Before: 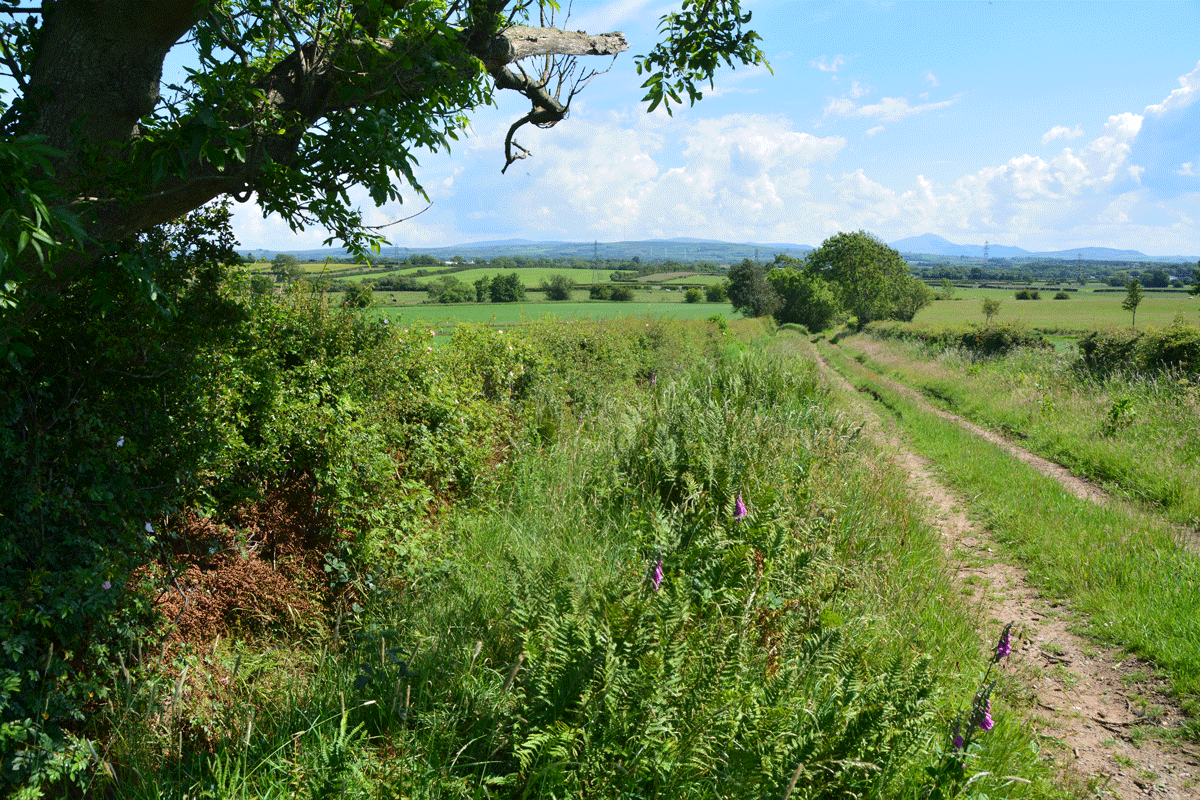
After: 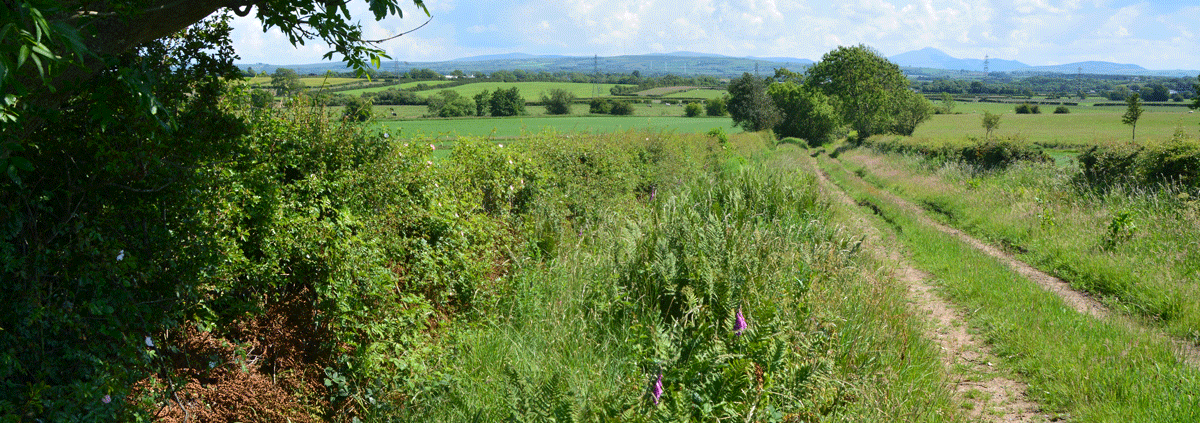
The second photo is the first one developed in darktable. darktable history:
crop and rotate: top 23.267%, bottom 23.812%
